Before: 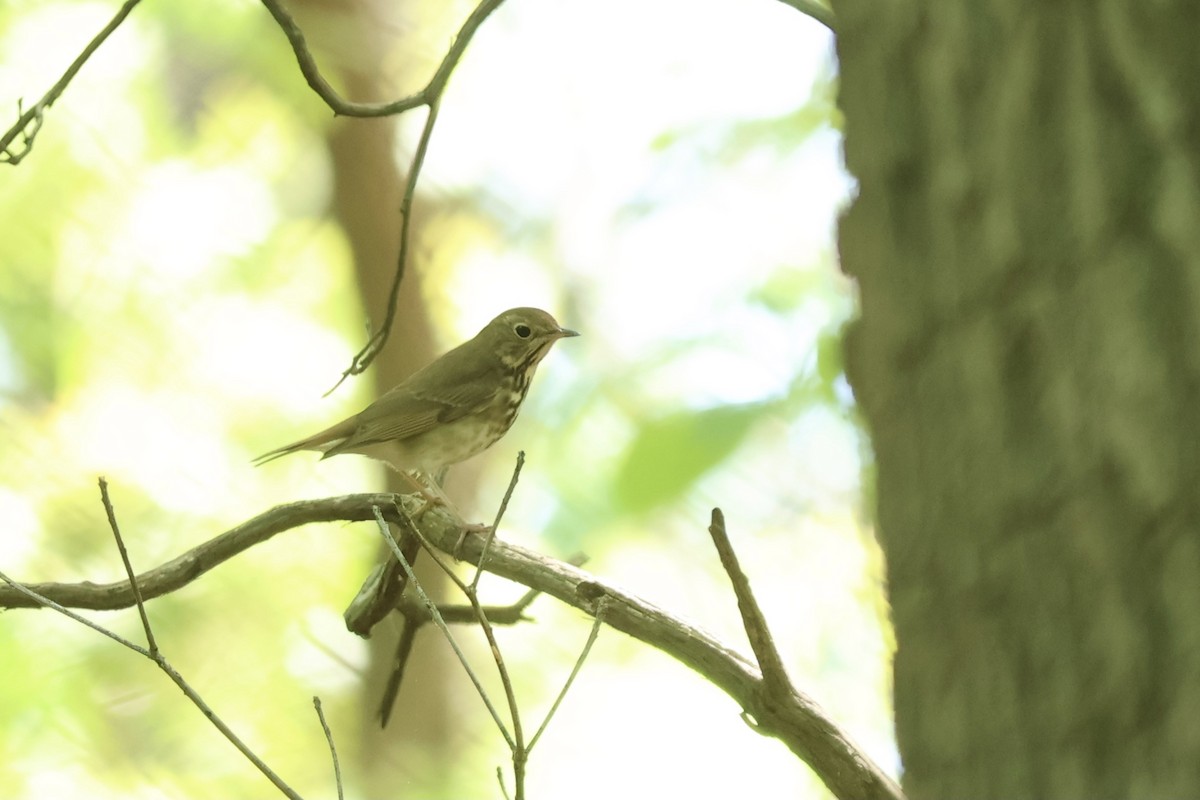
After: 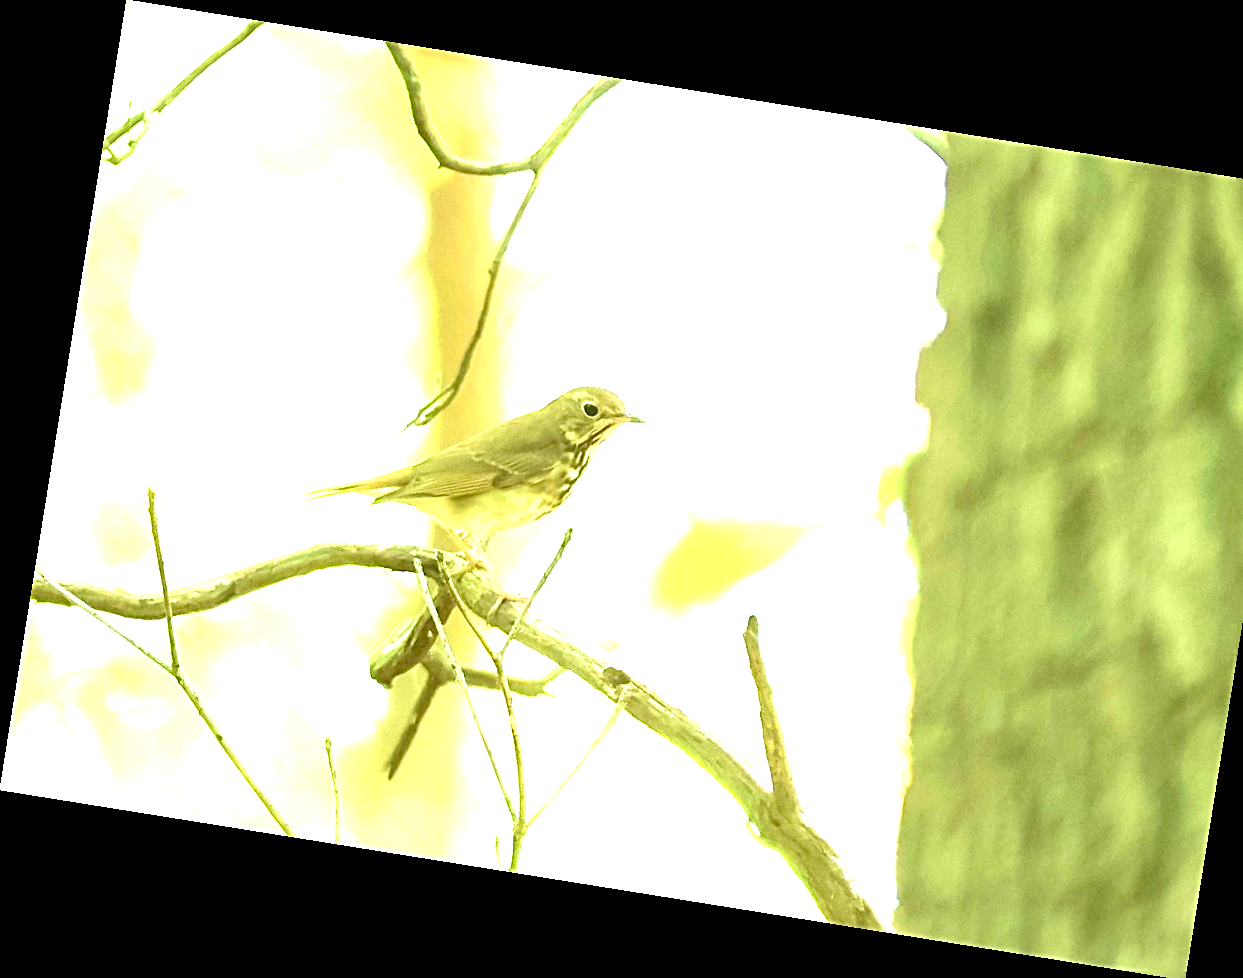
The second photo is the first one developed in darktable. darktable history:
crop and rotate: right 5.167%
exposure: black level correction 0.005, exposure 2.084 EV, compensate highlight preservation false
rotate and perspective: rotation 9.12°, automatic cropping off
sharpen: radius 2.767
